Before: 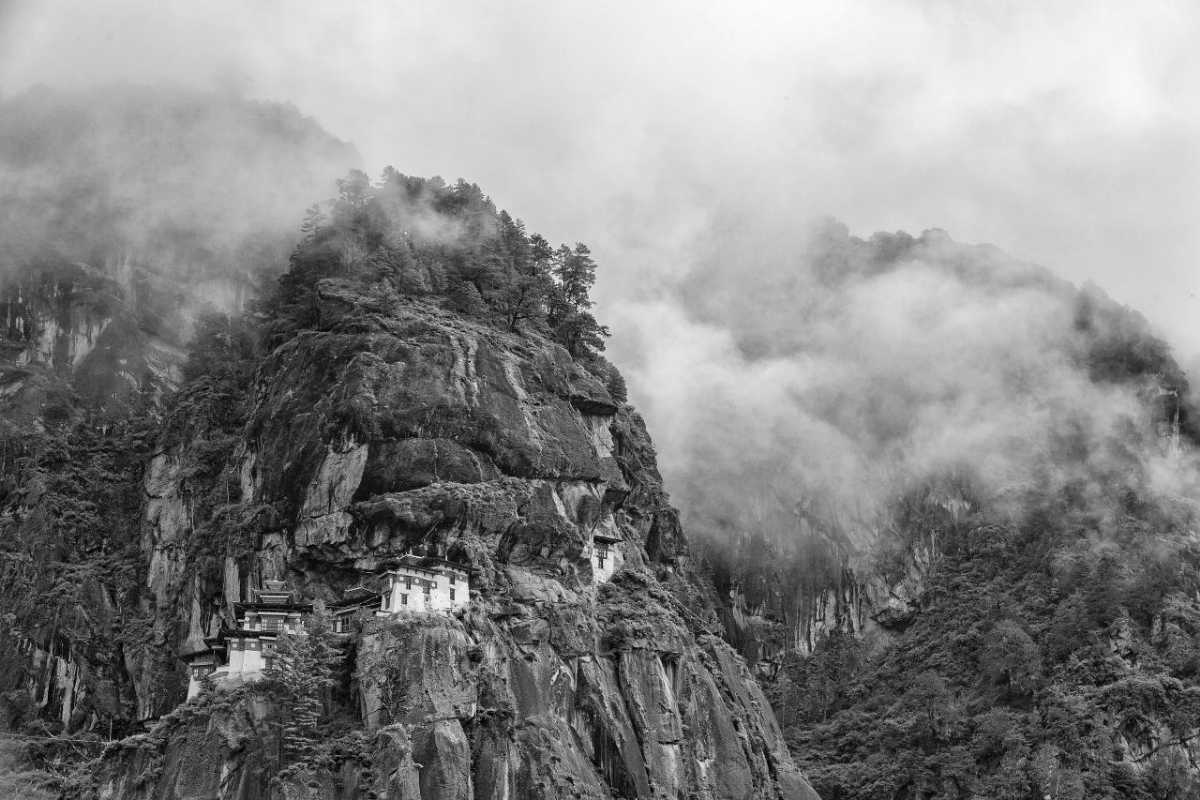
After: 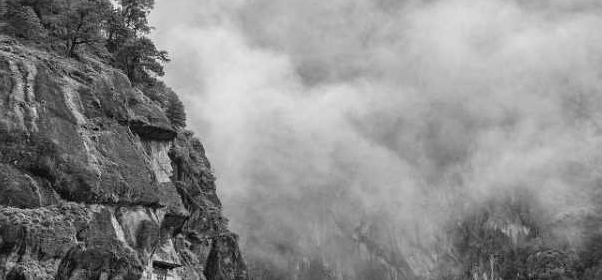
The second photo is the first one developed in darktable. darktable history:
crop: left 36.763%, top 34.46%, right 12.994%, bottom 30.526%
